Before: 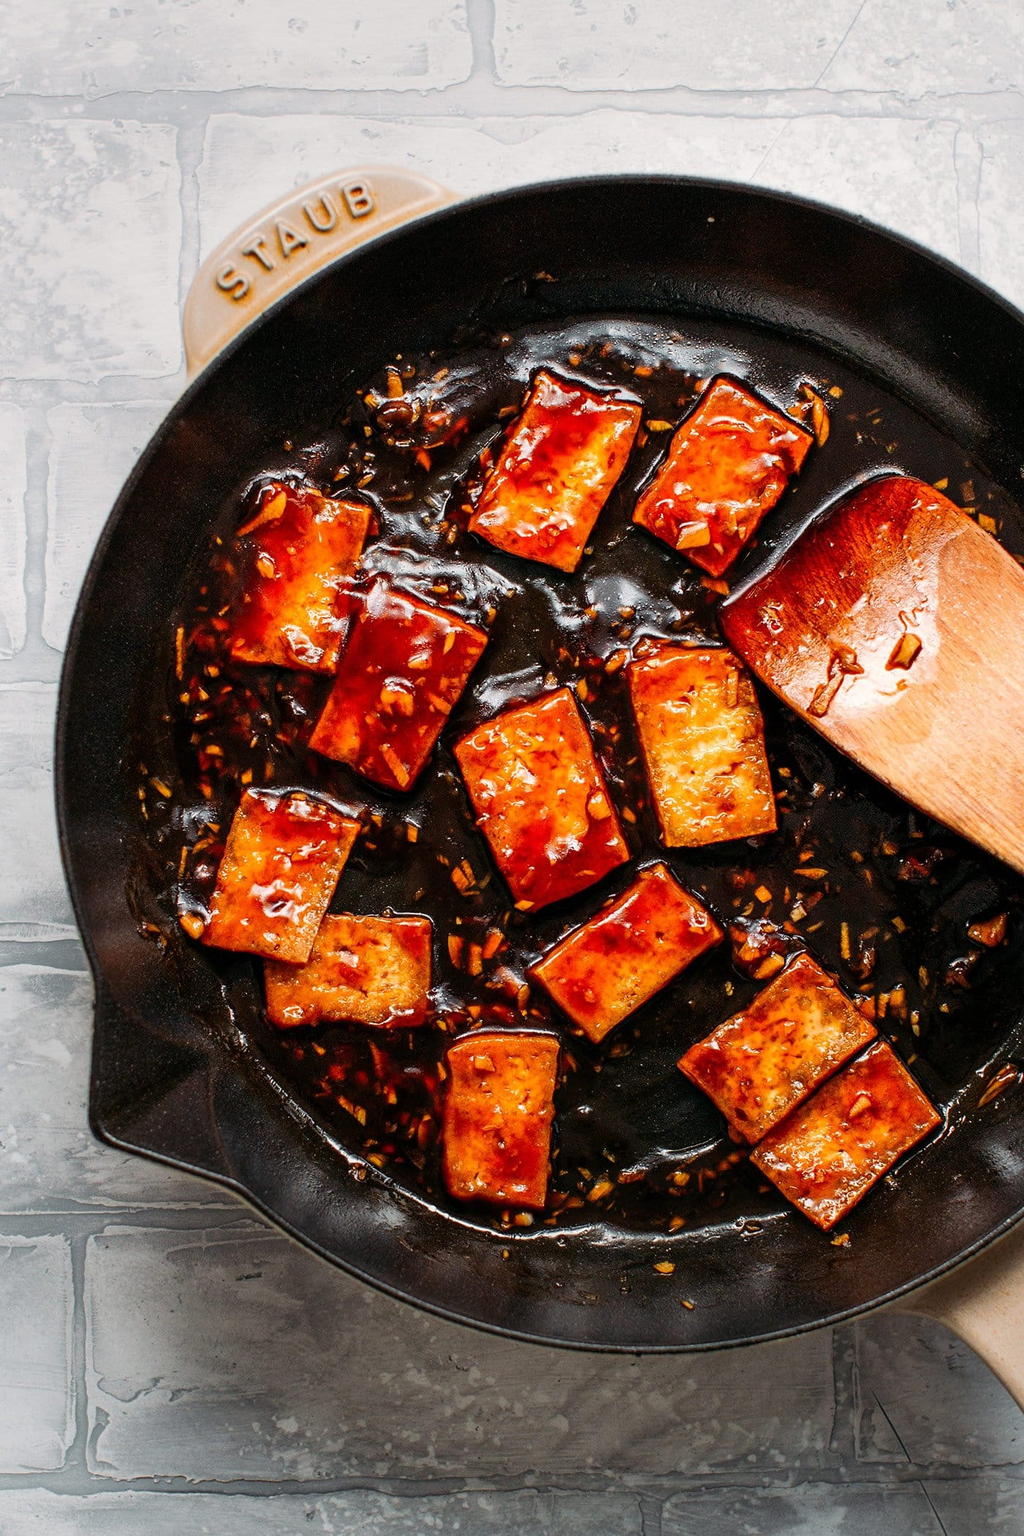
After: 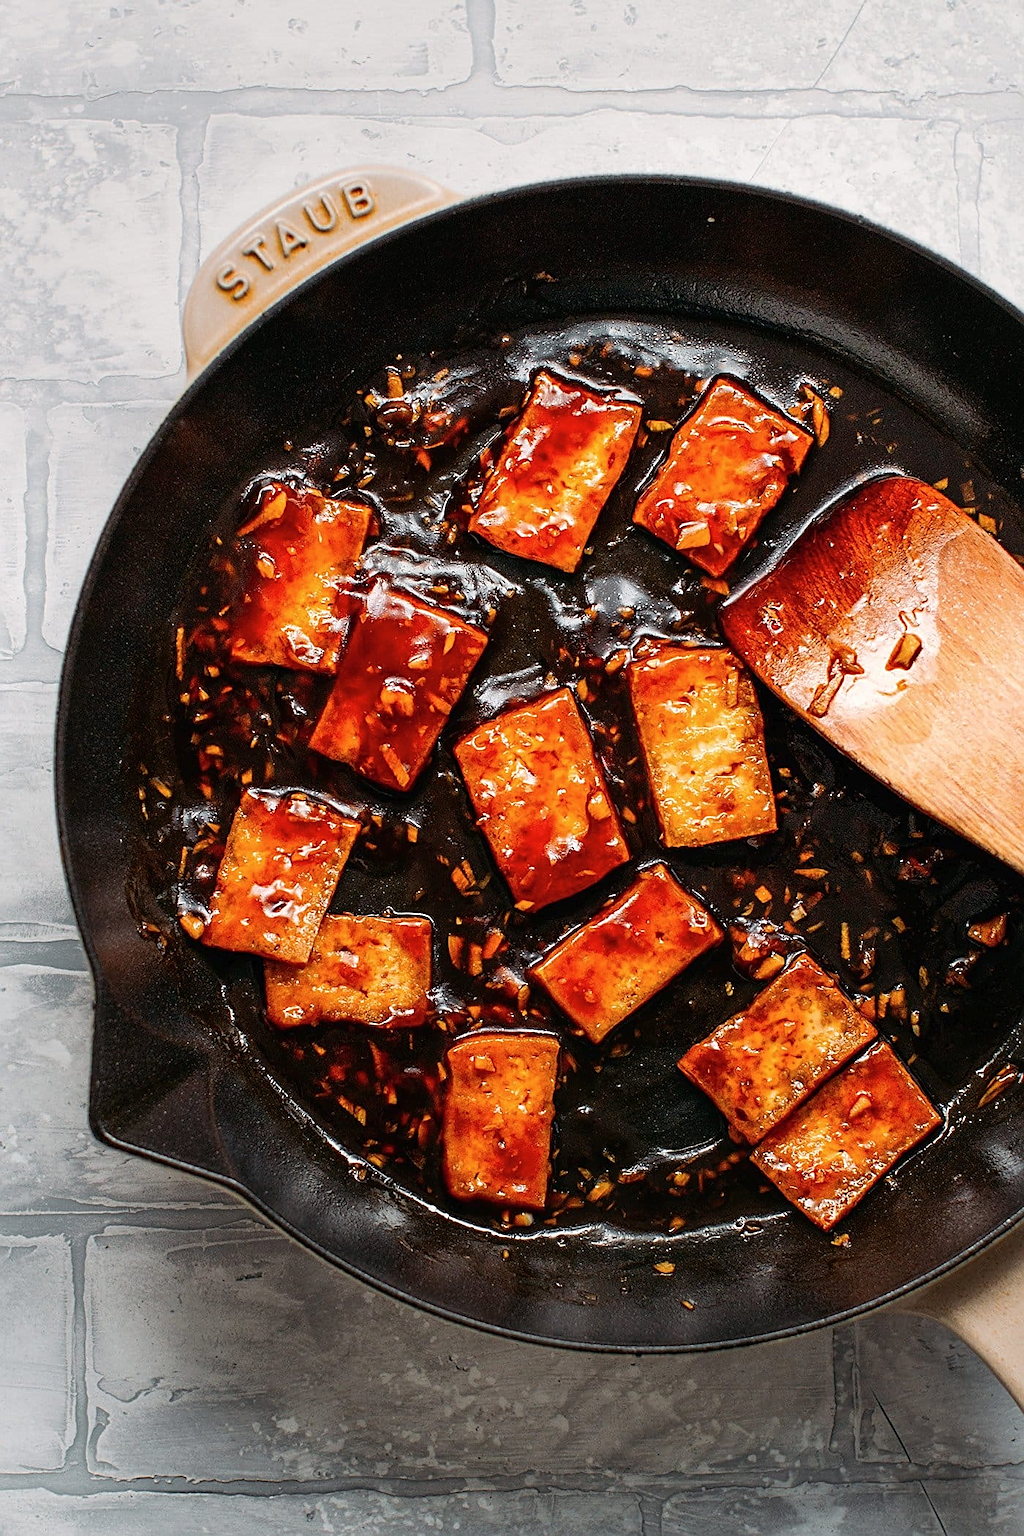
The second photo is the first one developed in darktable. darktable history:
contrast brightness saturation: contrast 0.011, saturation -0.054
sharpen: on, module defaults
tone curve: curves: ch0 [(0, 0) (0.003, 0.013) (0.011, 0.017) (0.025, 0.028) (0.044, 0.049) (0.069, 0.07) (0.1, 0.103) (0.136, 0.143) (0.177, 0.186) (0.224, 0.232) (0.277, 0.282) (0.335, 0.333) (0.399, 0.405) (0.468, 0.477) (0.543, 0.54) (0.623, 0.627) (0.709, 0.709) (0.801, 0.798) (0.898, 0.902) (1, 1)], color space Lab, linked channels, preserve colors none
